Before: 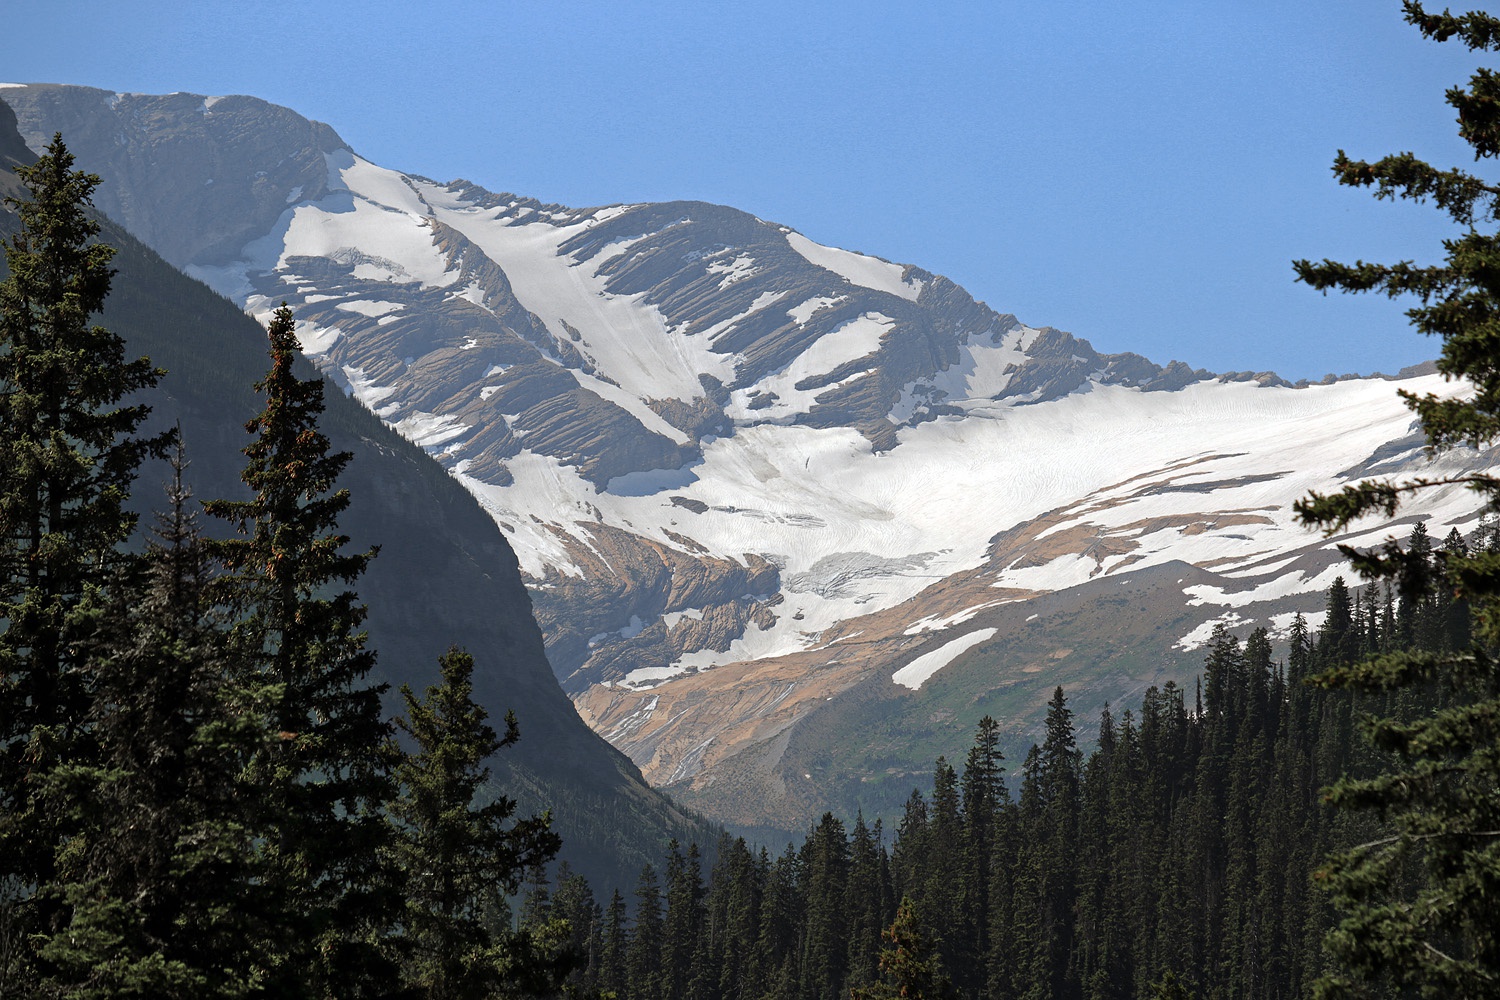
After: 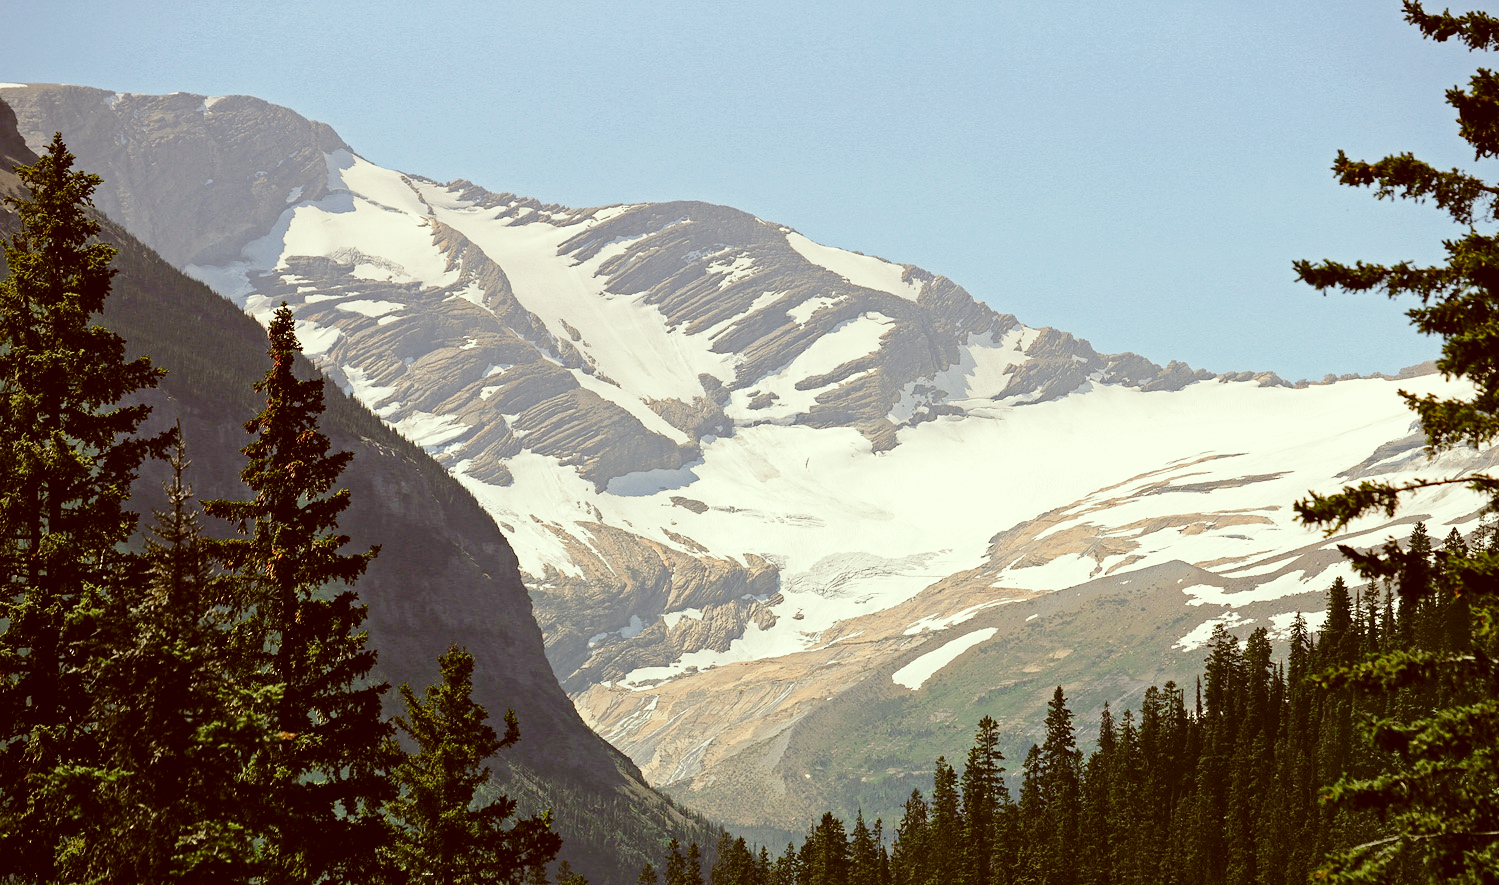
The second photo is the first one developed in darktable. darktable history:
graduated density: density 0.38 EV, hardness 21%, rotation -6.11°, saturation 32%
color correction: highlights a* -5.94, highlights b* 9.48, shadows a* 10.12, shadows b* 23.94
crop and rotate: top 0%, bottom 11.49%
base curve: curves: ch0 [(0, 0) (0.032, 0.037) (0.105, 0.228) (0.435, 0.76) (0.856, 0.983) (1, 1)], preserve colors none
